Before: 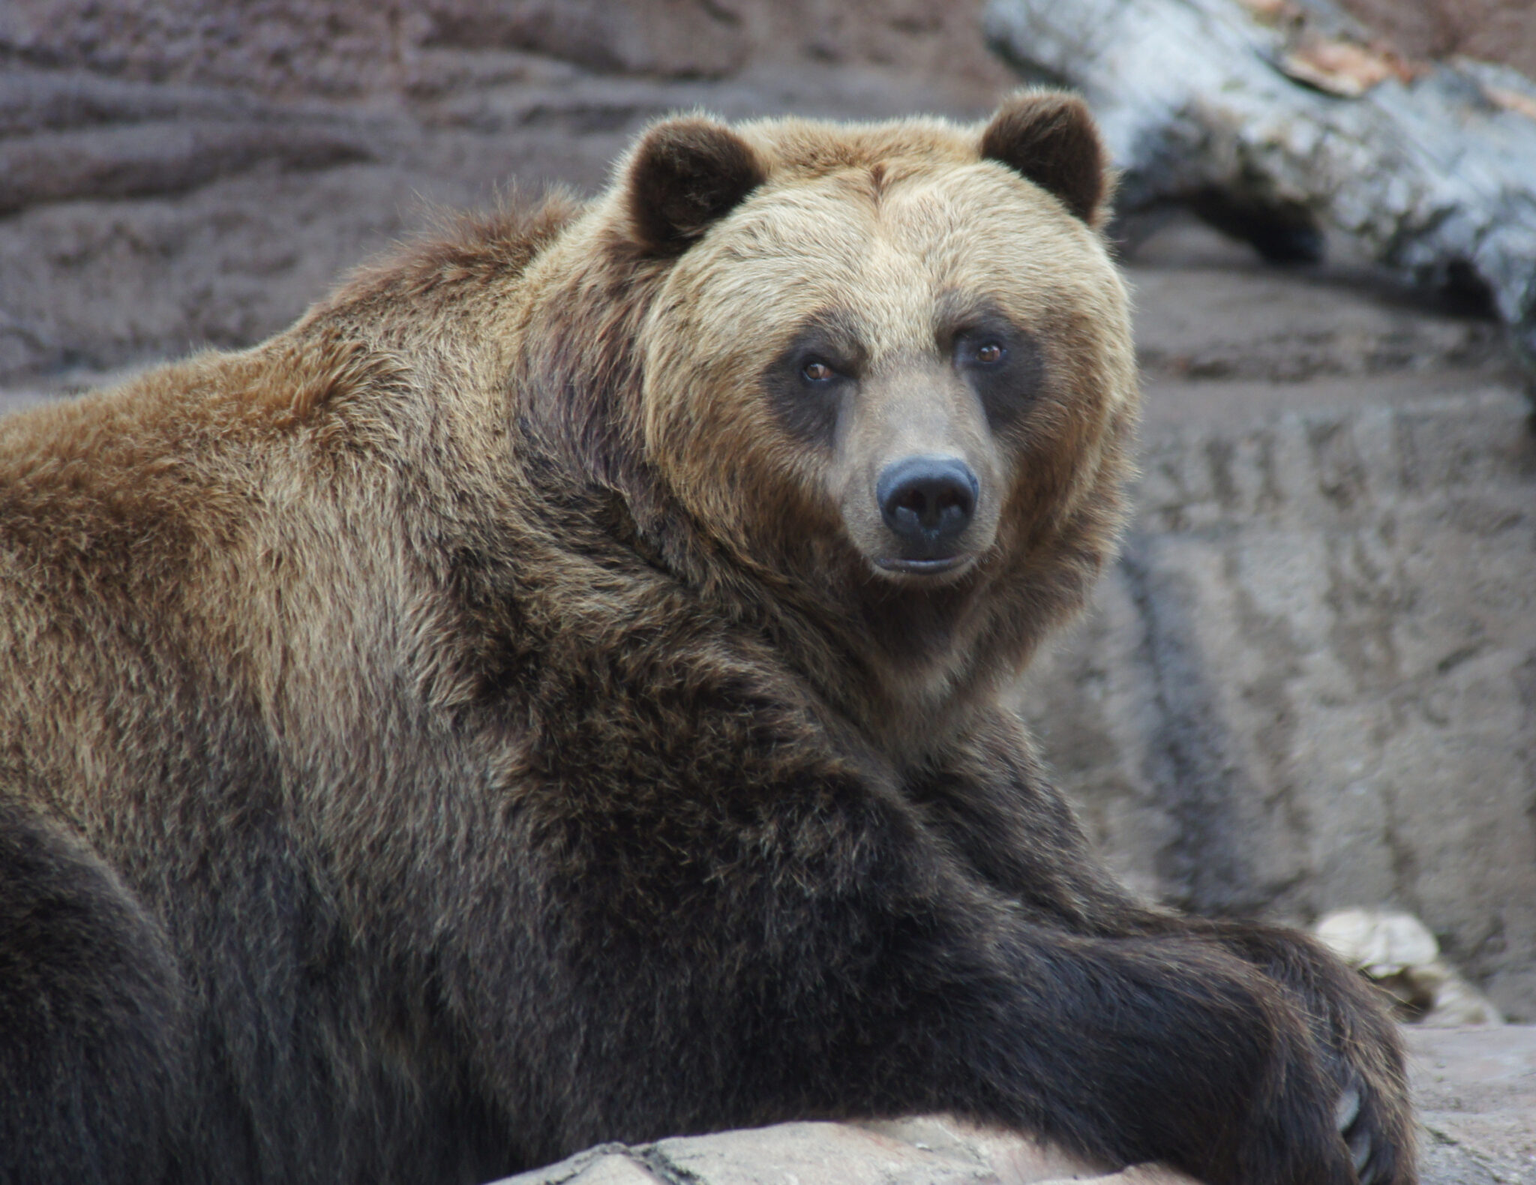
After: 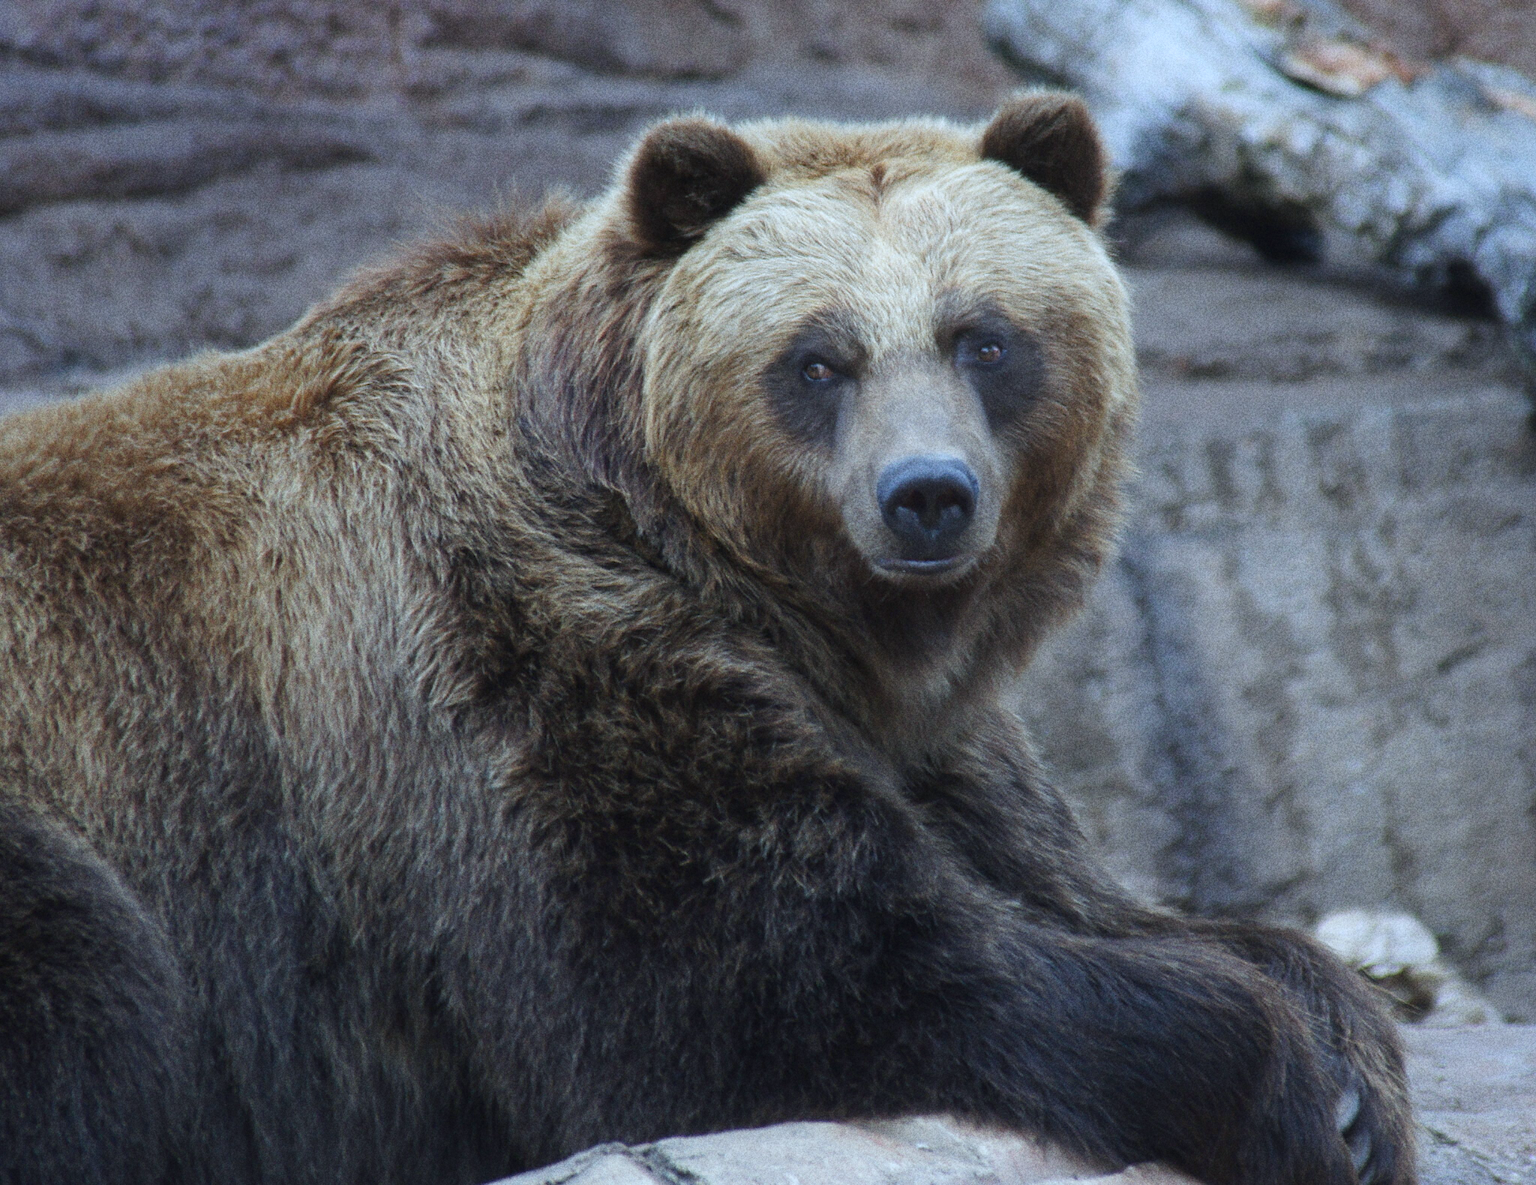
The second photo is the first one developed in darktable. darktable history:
white balance: red 0.924, blue 1.095
grain: coarseness 11.82 ISO, strength 36.67%, mid-tones bias 74.17%
